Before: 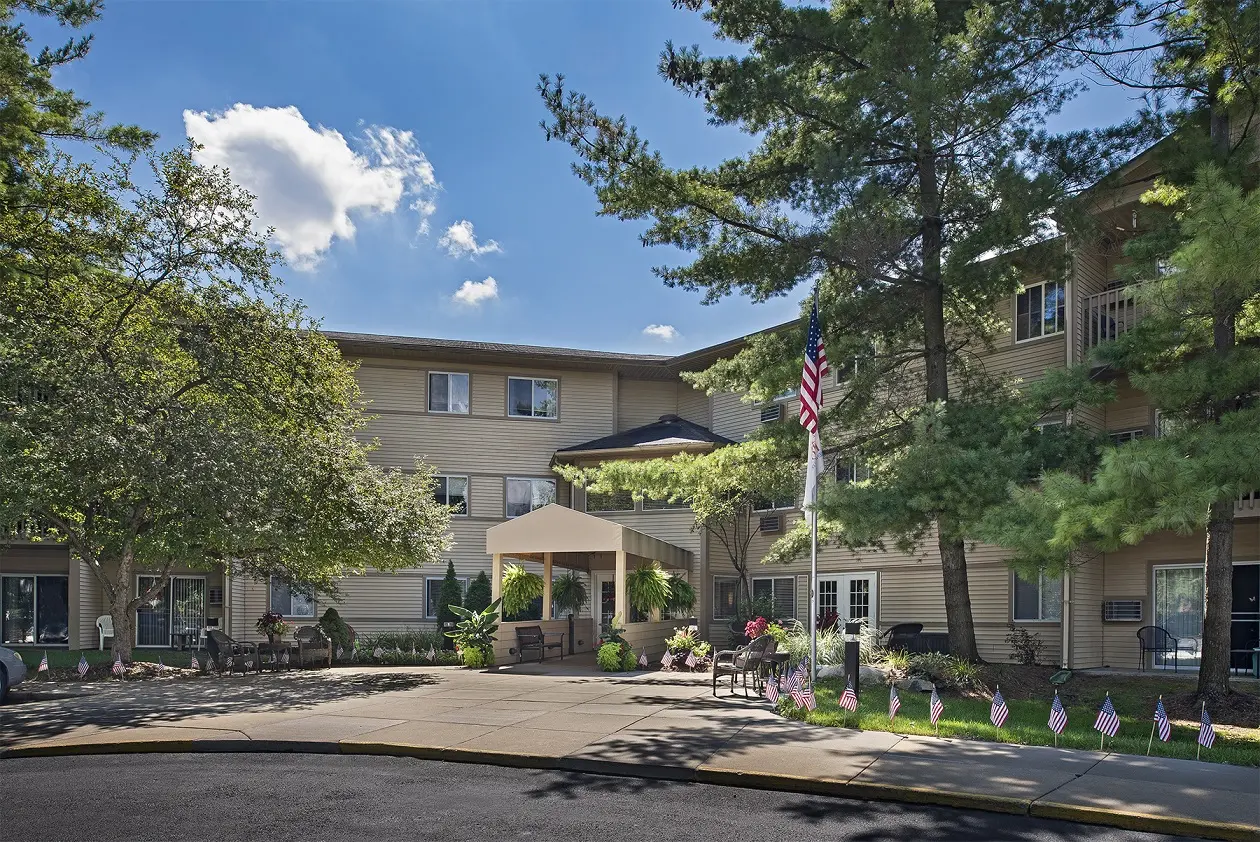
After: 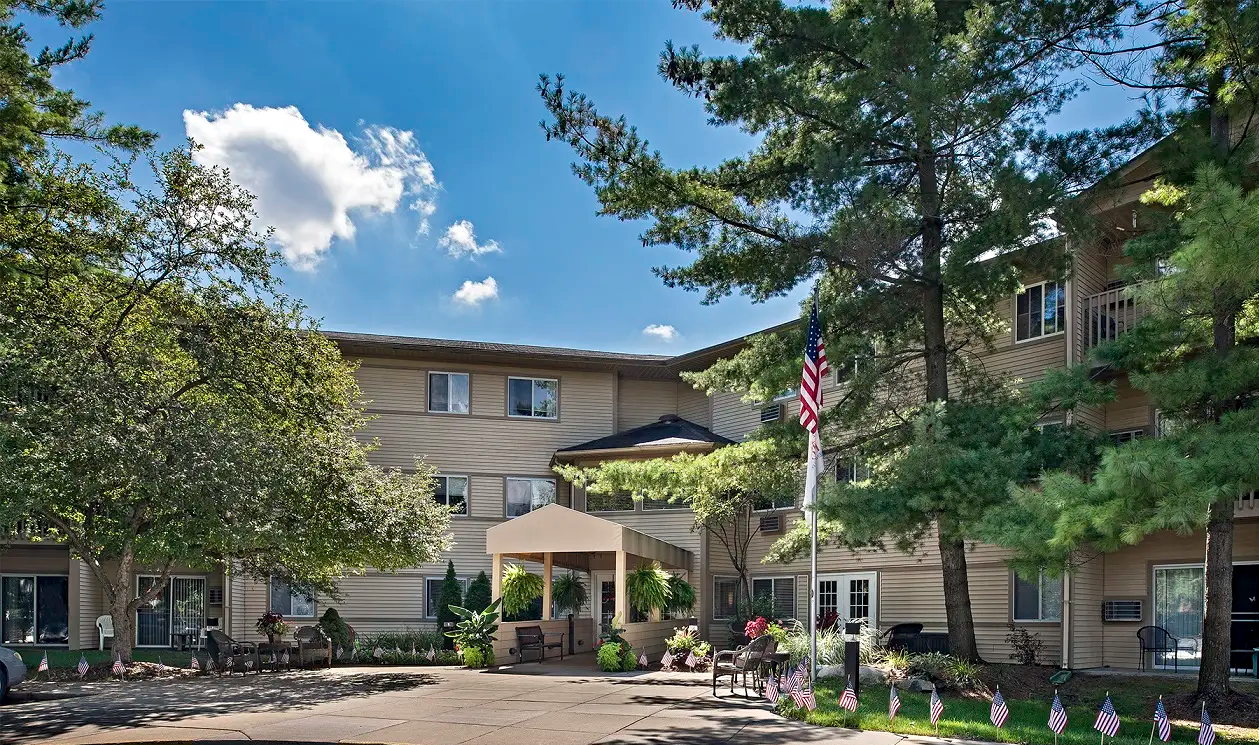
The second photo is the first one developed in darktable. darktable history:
exposure: compensate highlight preservation false
crop and rotate: top 0%, bottom 11.475%
contrast equalizer: octaves 7, y [[0.526, 0.53, 0.532, 0.532, 0.53, 0.525], [0.5 ×6], [0.5 ×6], [0 ×6], [0 ×6]]
